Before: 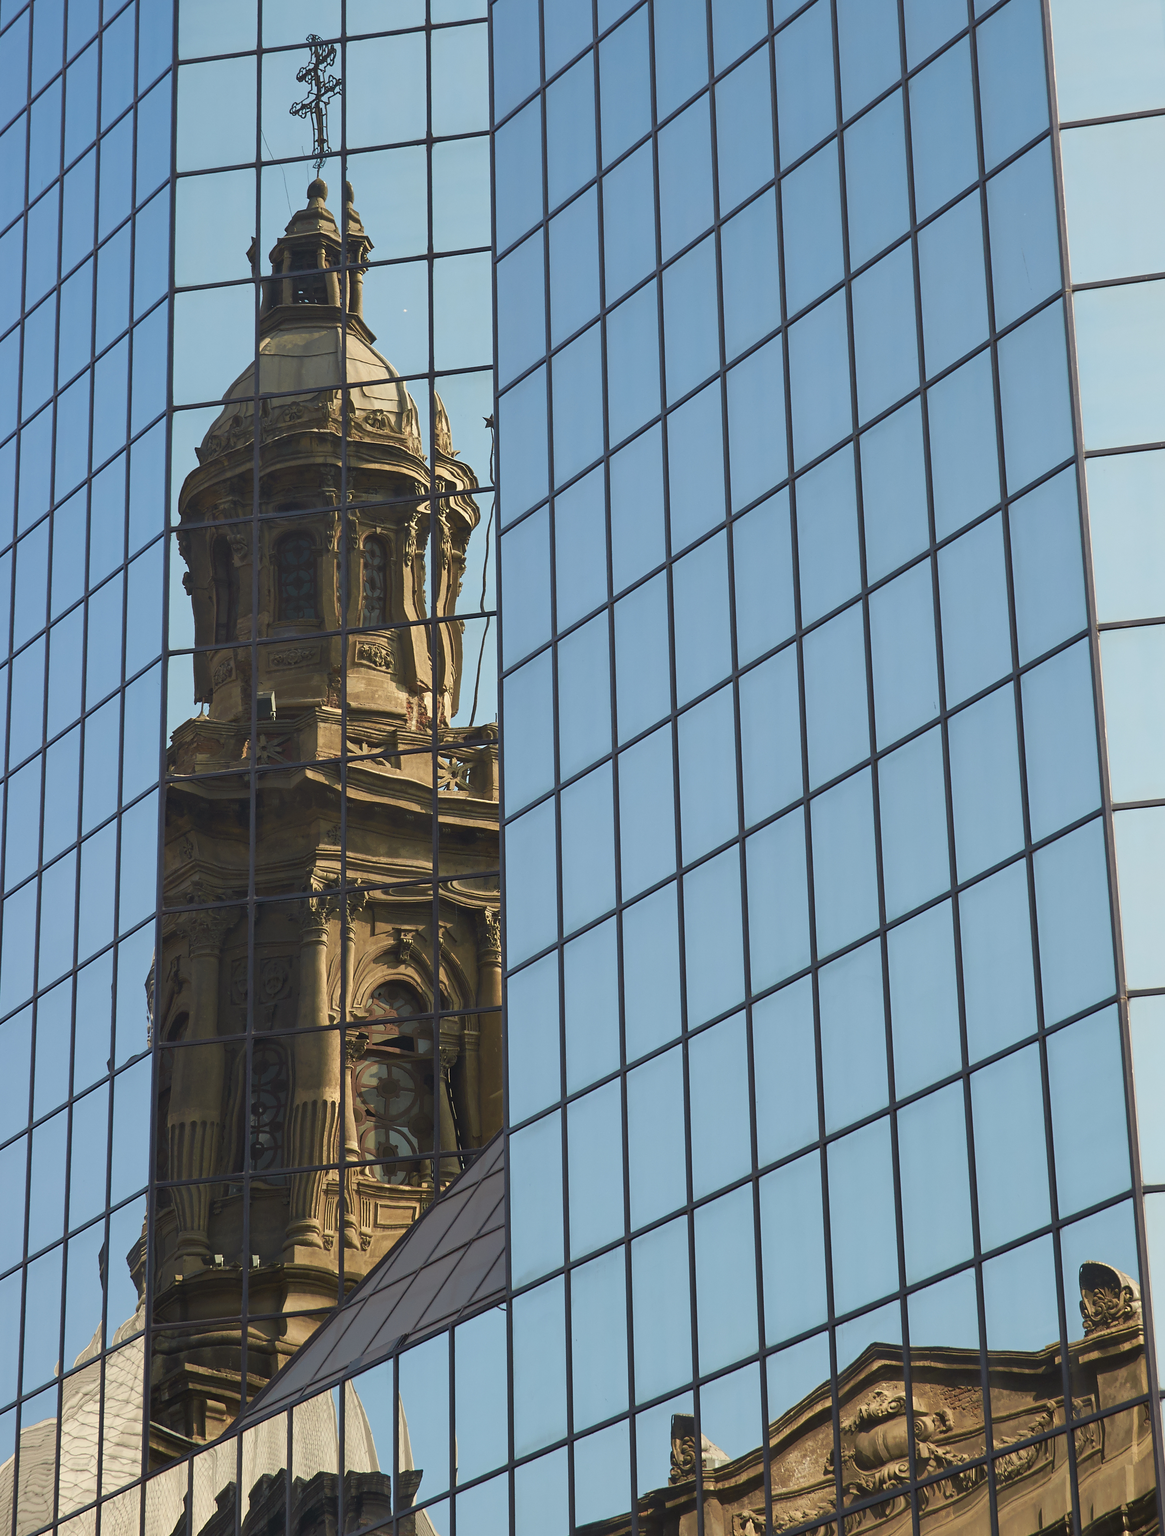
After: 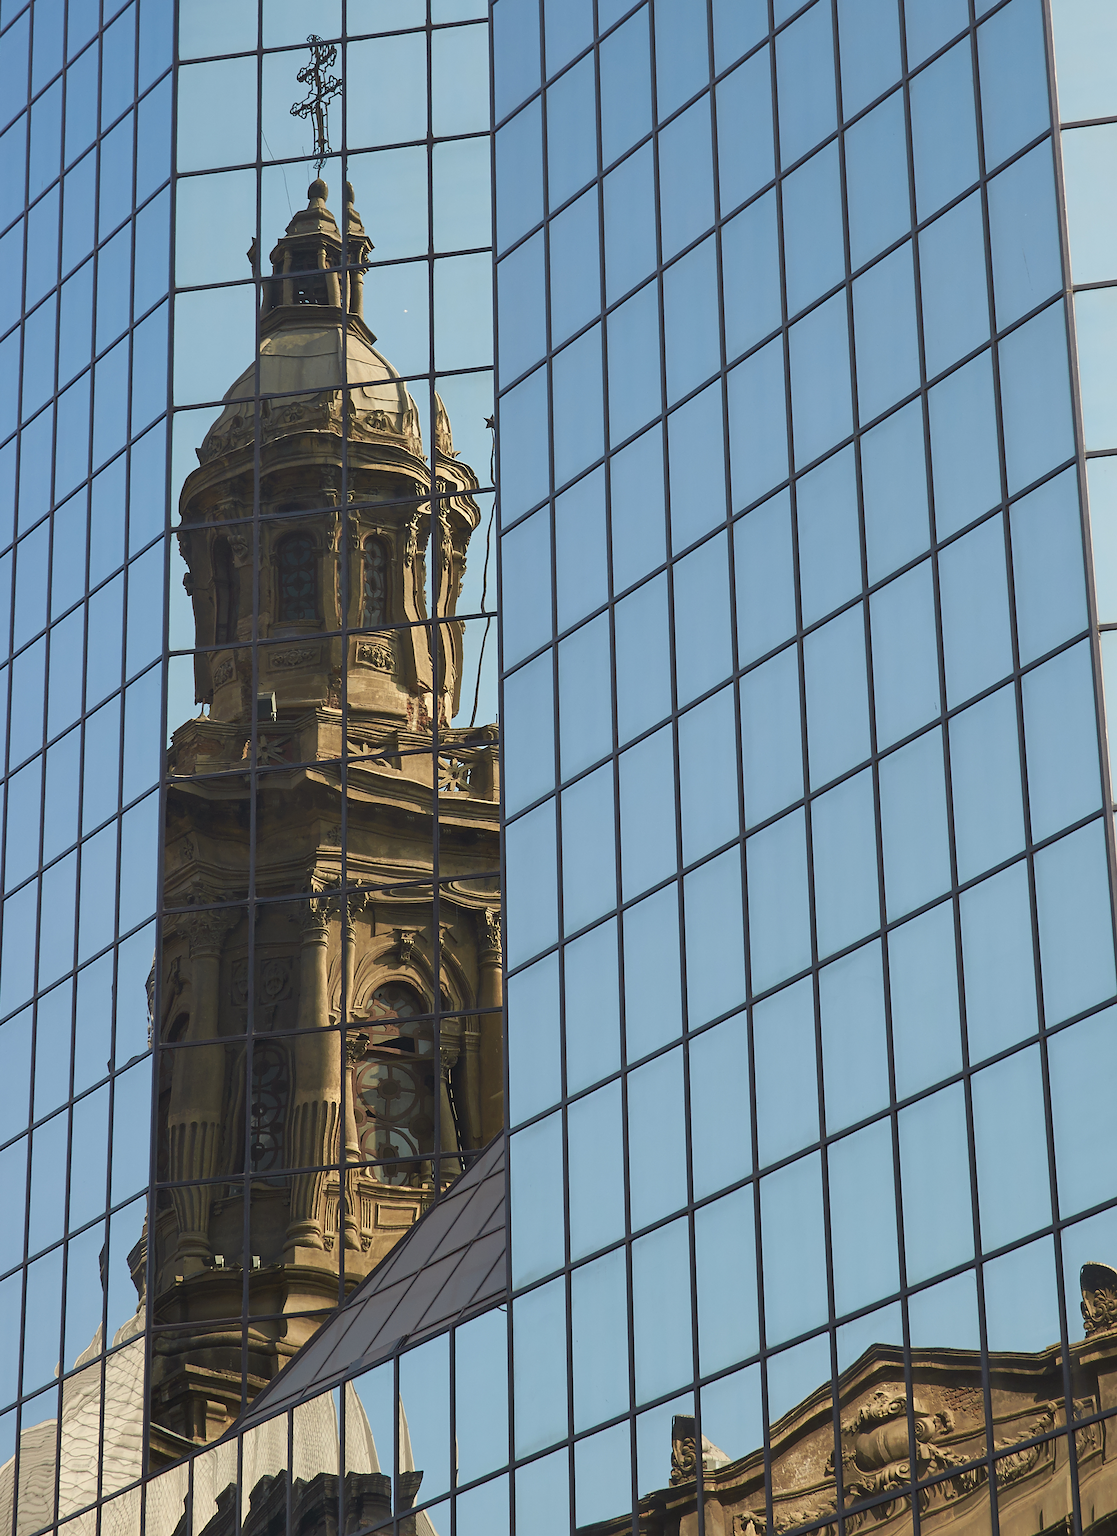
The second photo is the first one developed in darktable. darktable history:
crop: right 4.126%, bottom 0.031%
sharpen: amount 0.2
